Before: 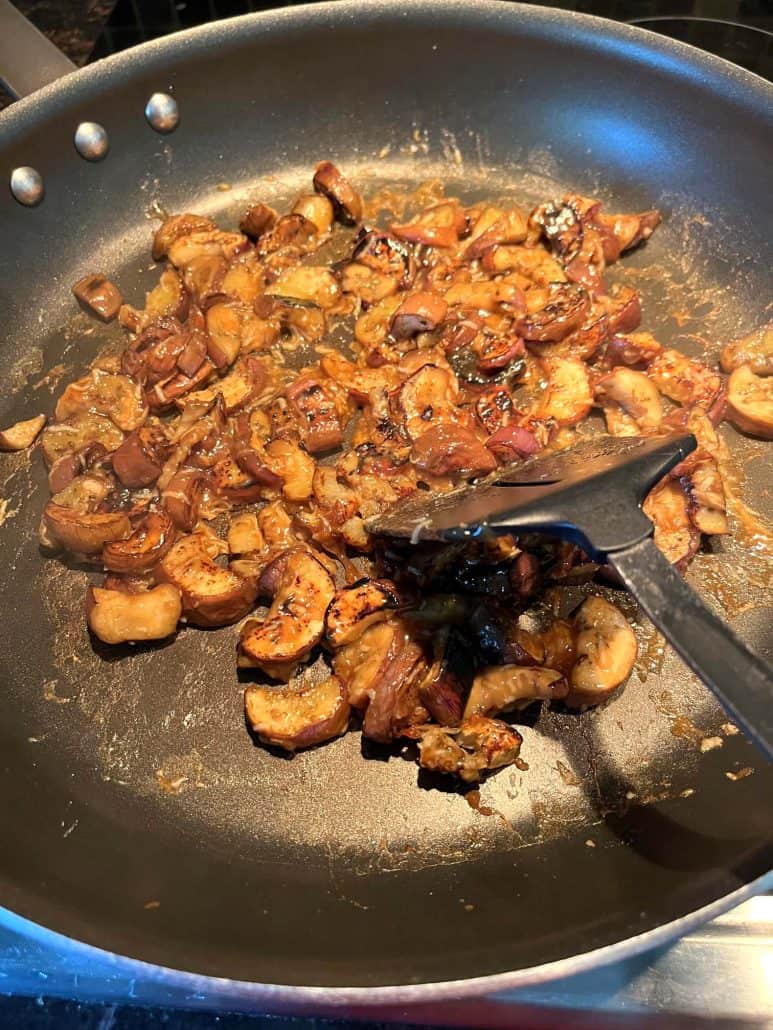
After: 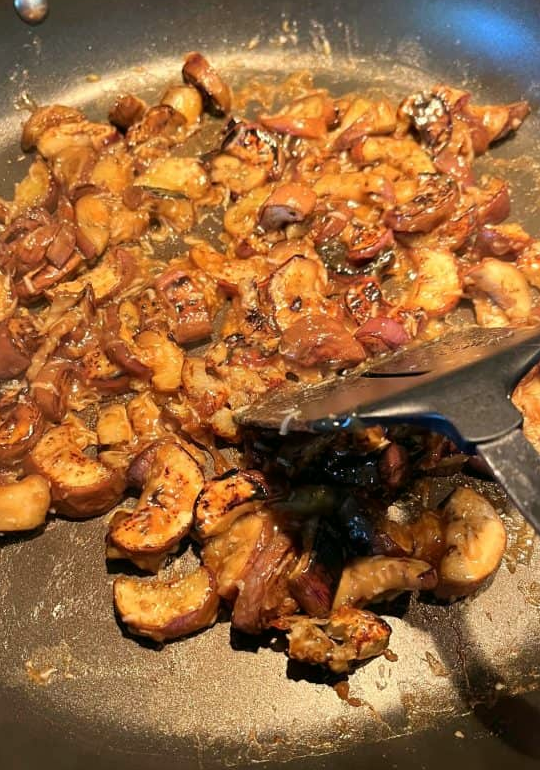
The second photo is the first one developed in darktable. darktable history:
color balance: mode lift, gamma, gain (sRGB), lift [1, 0.99, 1.01, 0.992], gamma [1, 1.037, 0.974, 0.963]
crop and rotate: left 17.046%, top 10.659%, right 12.989%, bottom 14.553%
